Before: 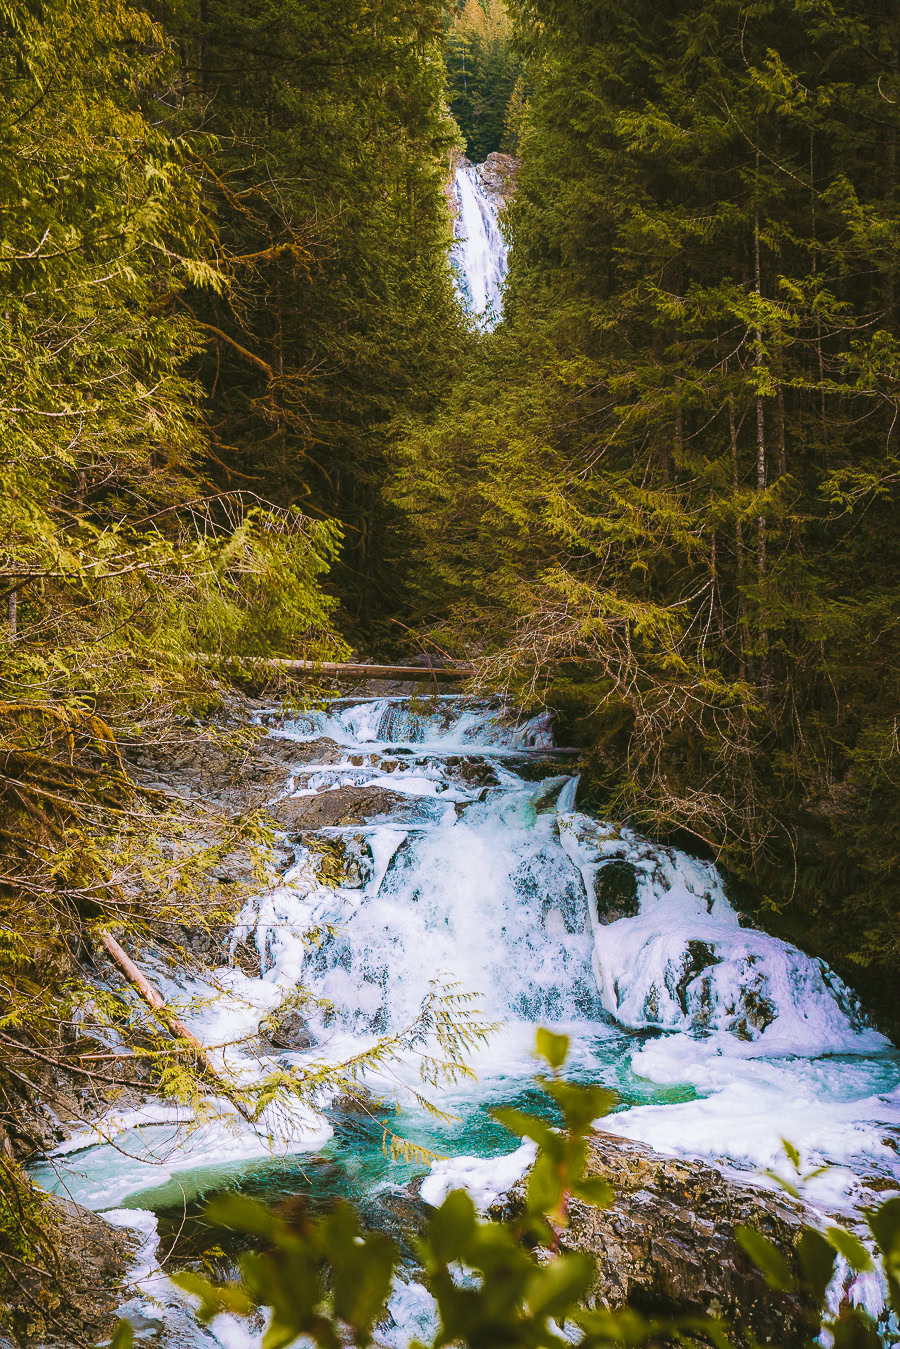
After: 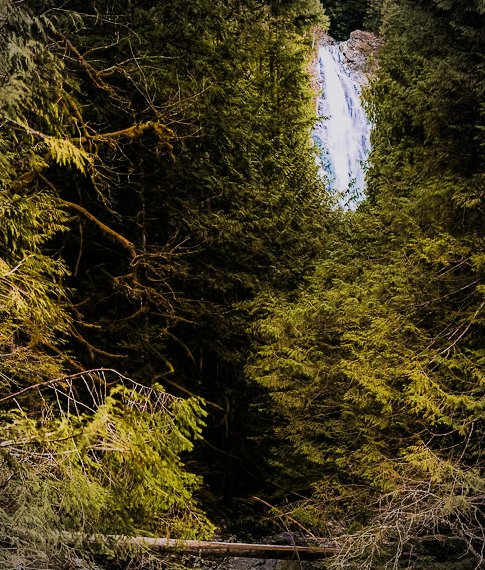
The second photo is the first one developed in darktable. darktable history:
vignetting: dithering 8-bit output, unbound false
crop: left 15.306%, top 9.065%, right 30.789%, bottom 48.638%
filmic rgb: black relative exposure -5 EV, hardness 2.88, contrast 1.3
